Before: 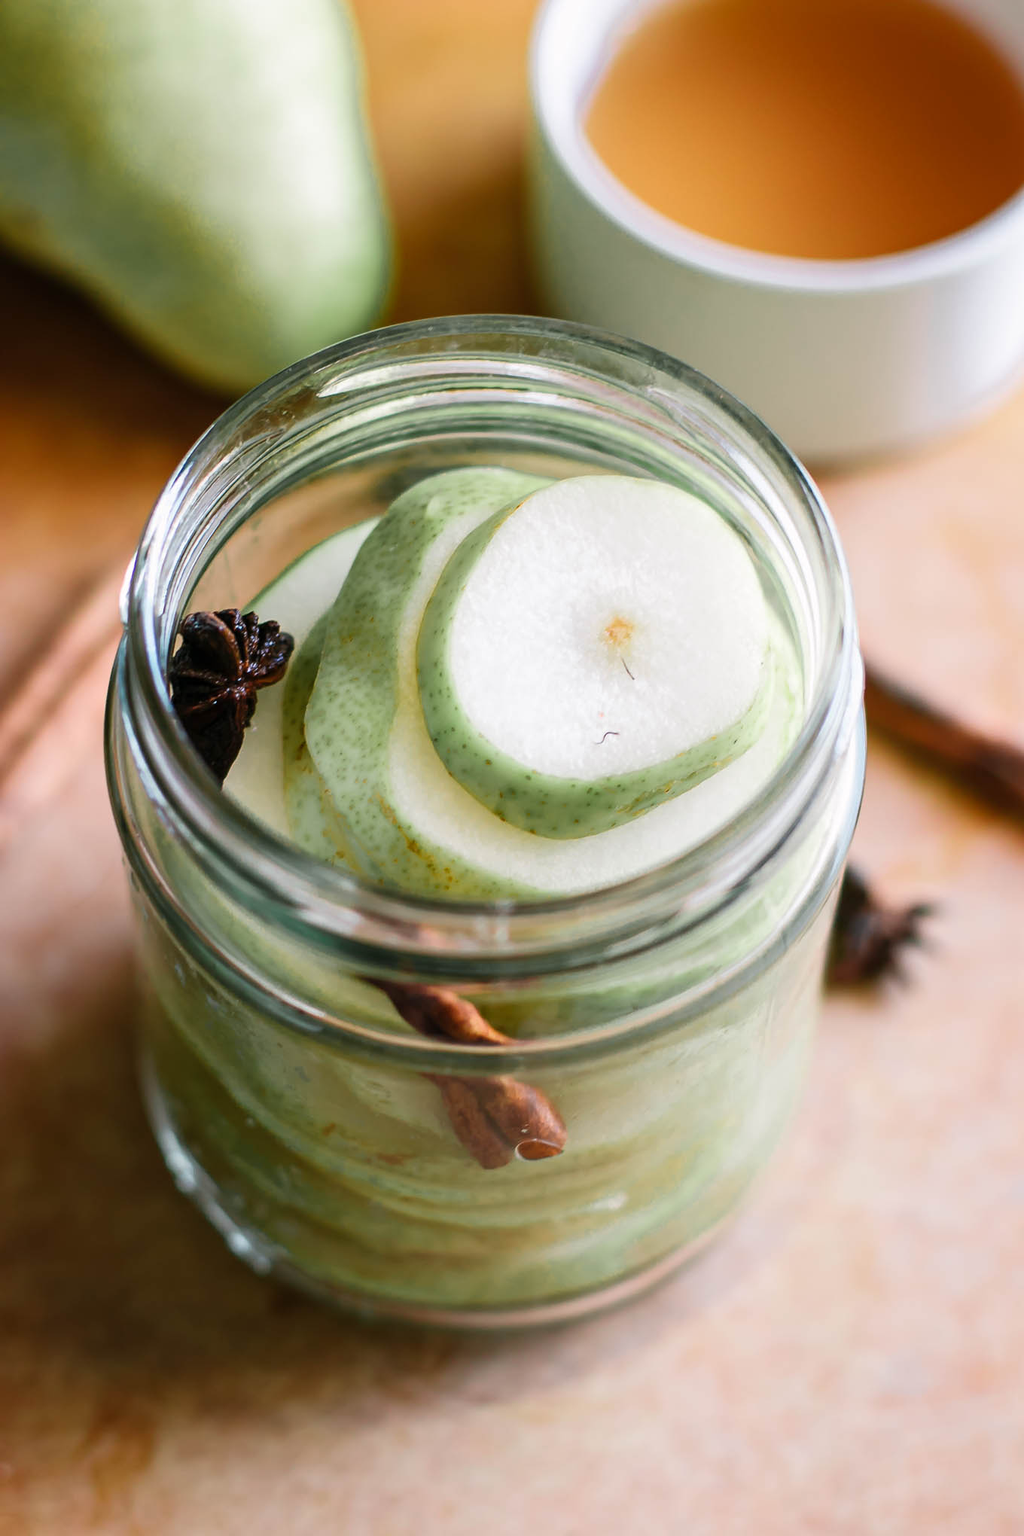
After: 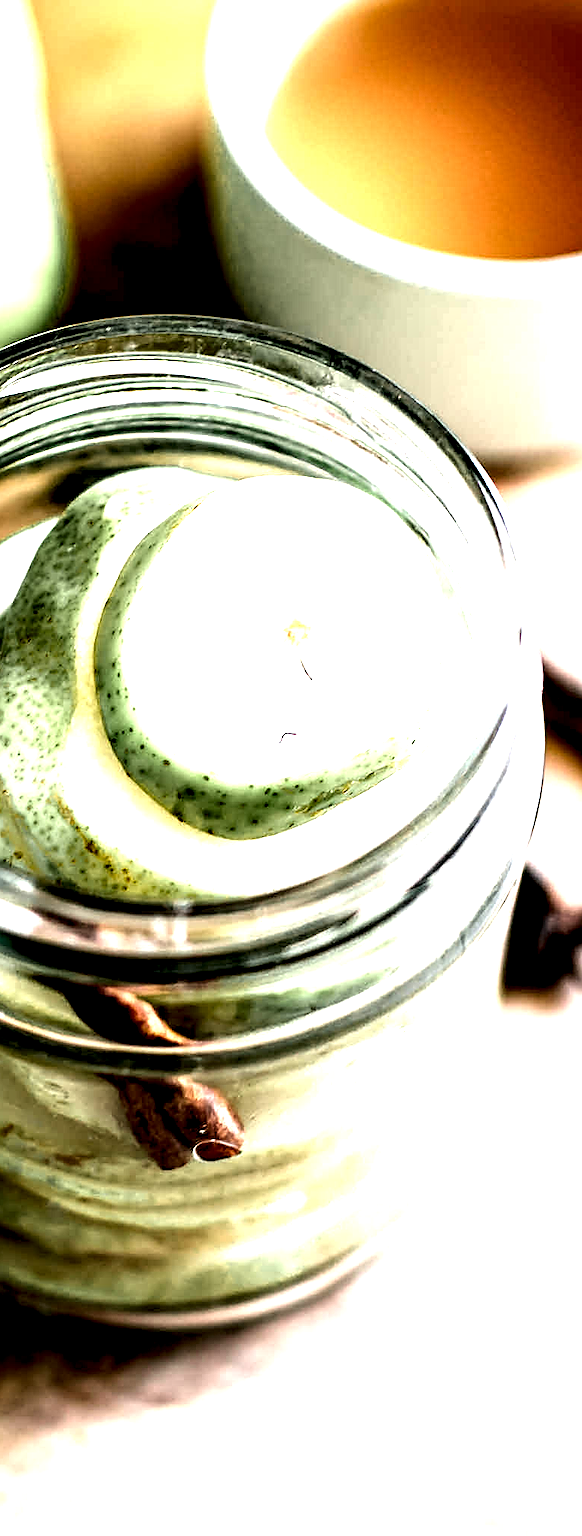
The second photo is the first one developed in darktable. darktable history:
local contrast: shadows 191%, detail 225%
tone equalizer: -8 EV -1.09 EV, -7 EV -0.971 EV, -6 EV -0.884 EV, -5 EV -0.558 EV, -3 EV 0.543 EV, -2 EV 0.844 EV, -1 EV 0.991 EV, +0 EV 1.06 EV, edges refinement/feathering 500, mask exposure compensation -1.57 EV, preserve details no
crop: left 31.516%, top 0.009%, right 11.614%
sharpen: on, module defaults
exposure: exposure 0.378 EV, compensate highlight preservation false
